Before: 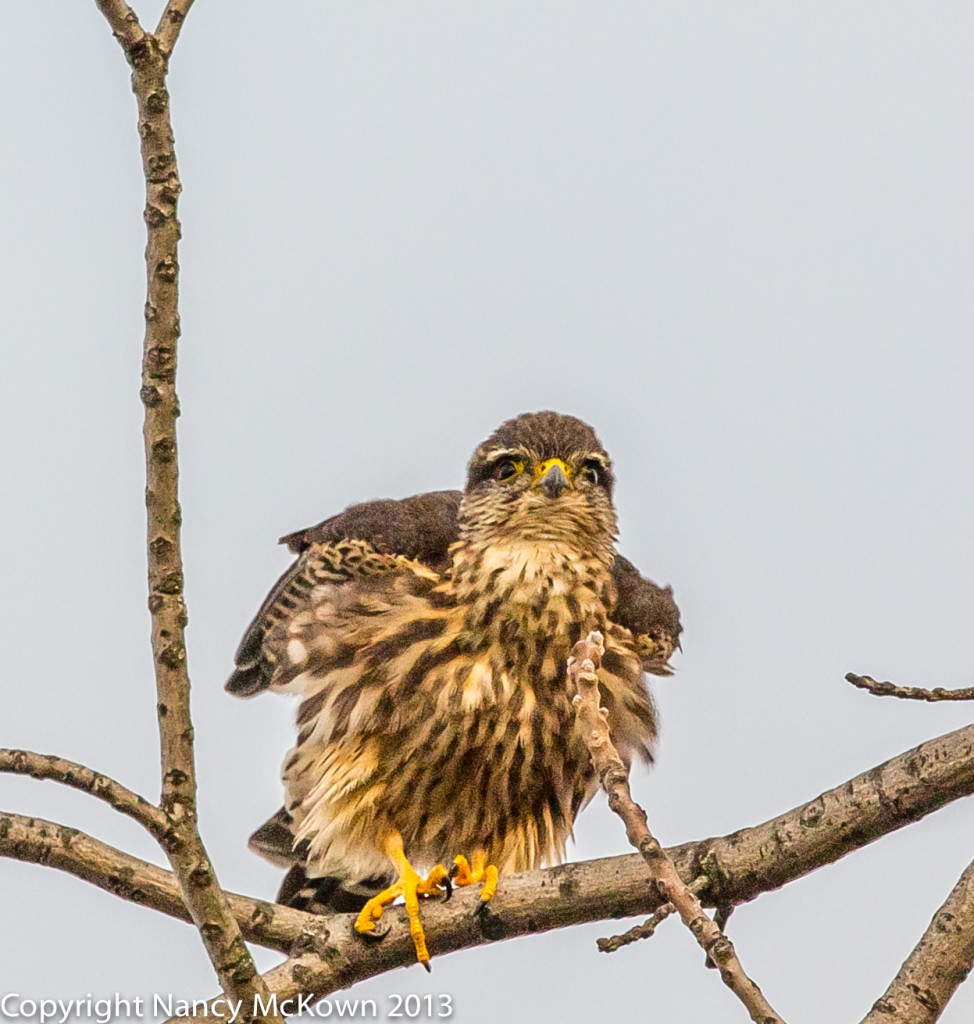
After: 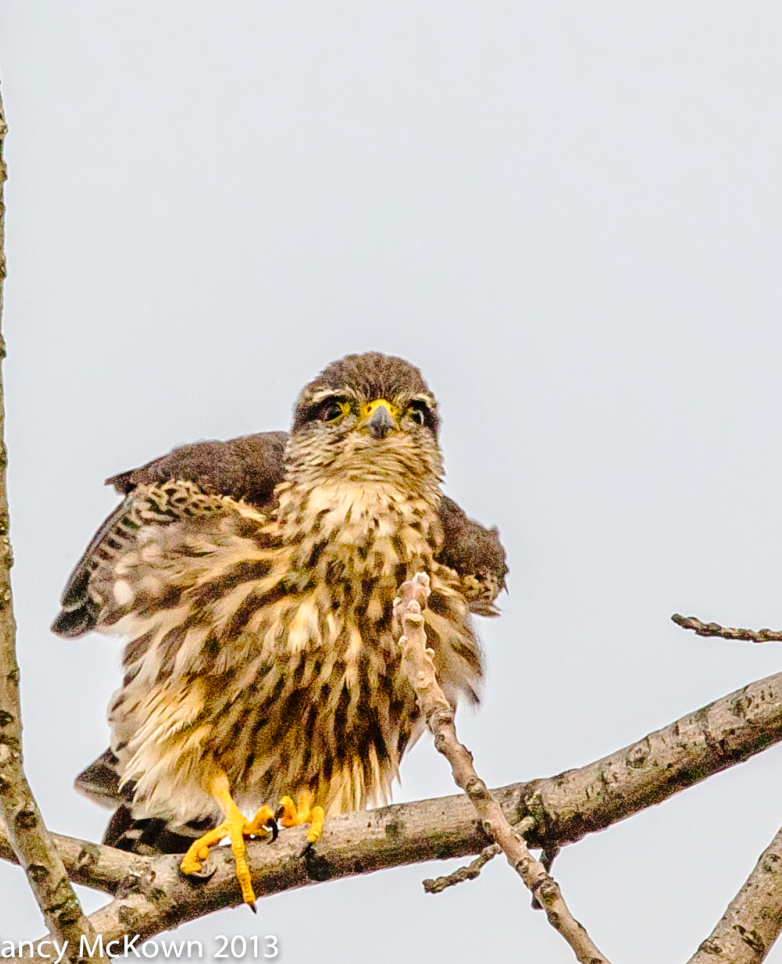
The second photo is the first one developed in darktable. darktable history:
crop and rotate: left 17.959%, top 5.771%, right 1.742%
tone curve: curves: ch0 [(0, 0) (0.003, 0.002) (0.011, 0.008) (0.025, 0.016) (0.044, 0.026) (0.069, 0.04) (0.1, 0.061) (0.136, 0.104) (0.177, 0.15) (0.224, 0.22) (0.277, 0.307) (0.335, 0.399) (0.399, 0.492) (0.468, 0.575) (0.543, 0.638) (0.623, 0.701) (0.709, 0.778) (0.801, 0.85) (0.898, 0.934) (1, 1)], preserve colors none
